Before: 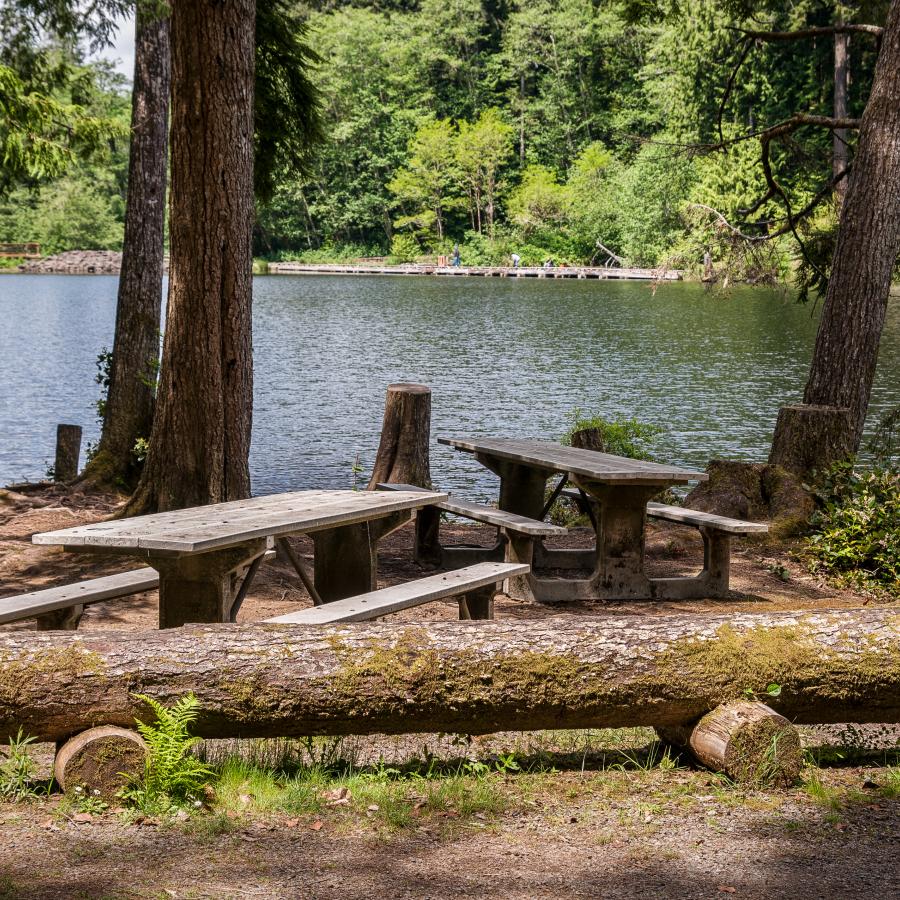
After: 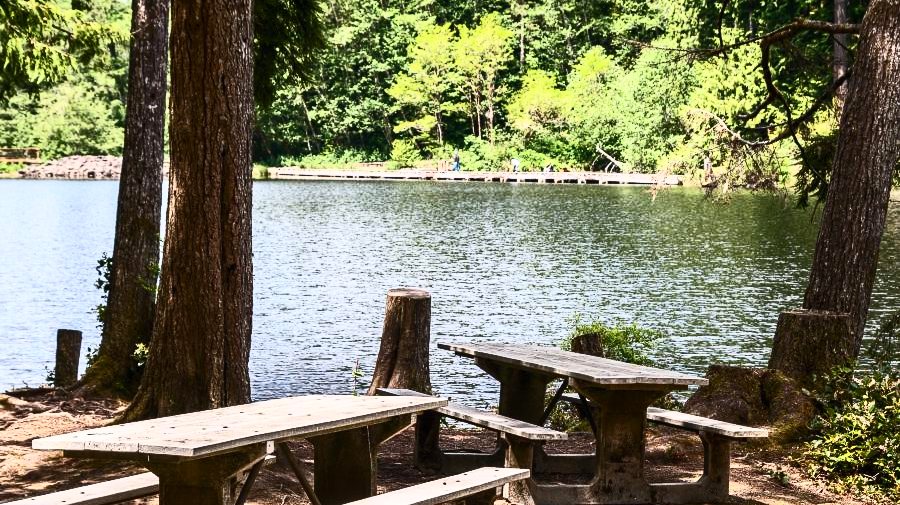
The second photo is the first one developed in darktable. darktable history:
crop and rotate: top 10.605%, bottom 33.274%
contrast brightness saturation: contrast 0.62, brightness 0.34, saturation 0.14
